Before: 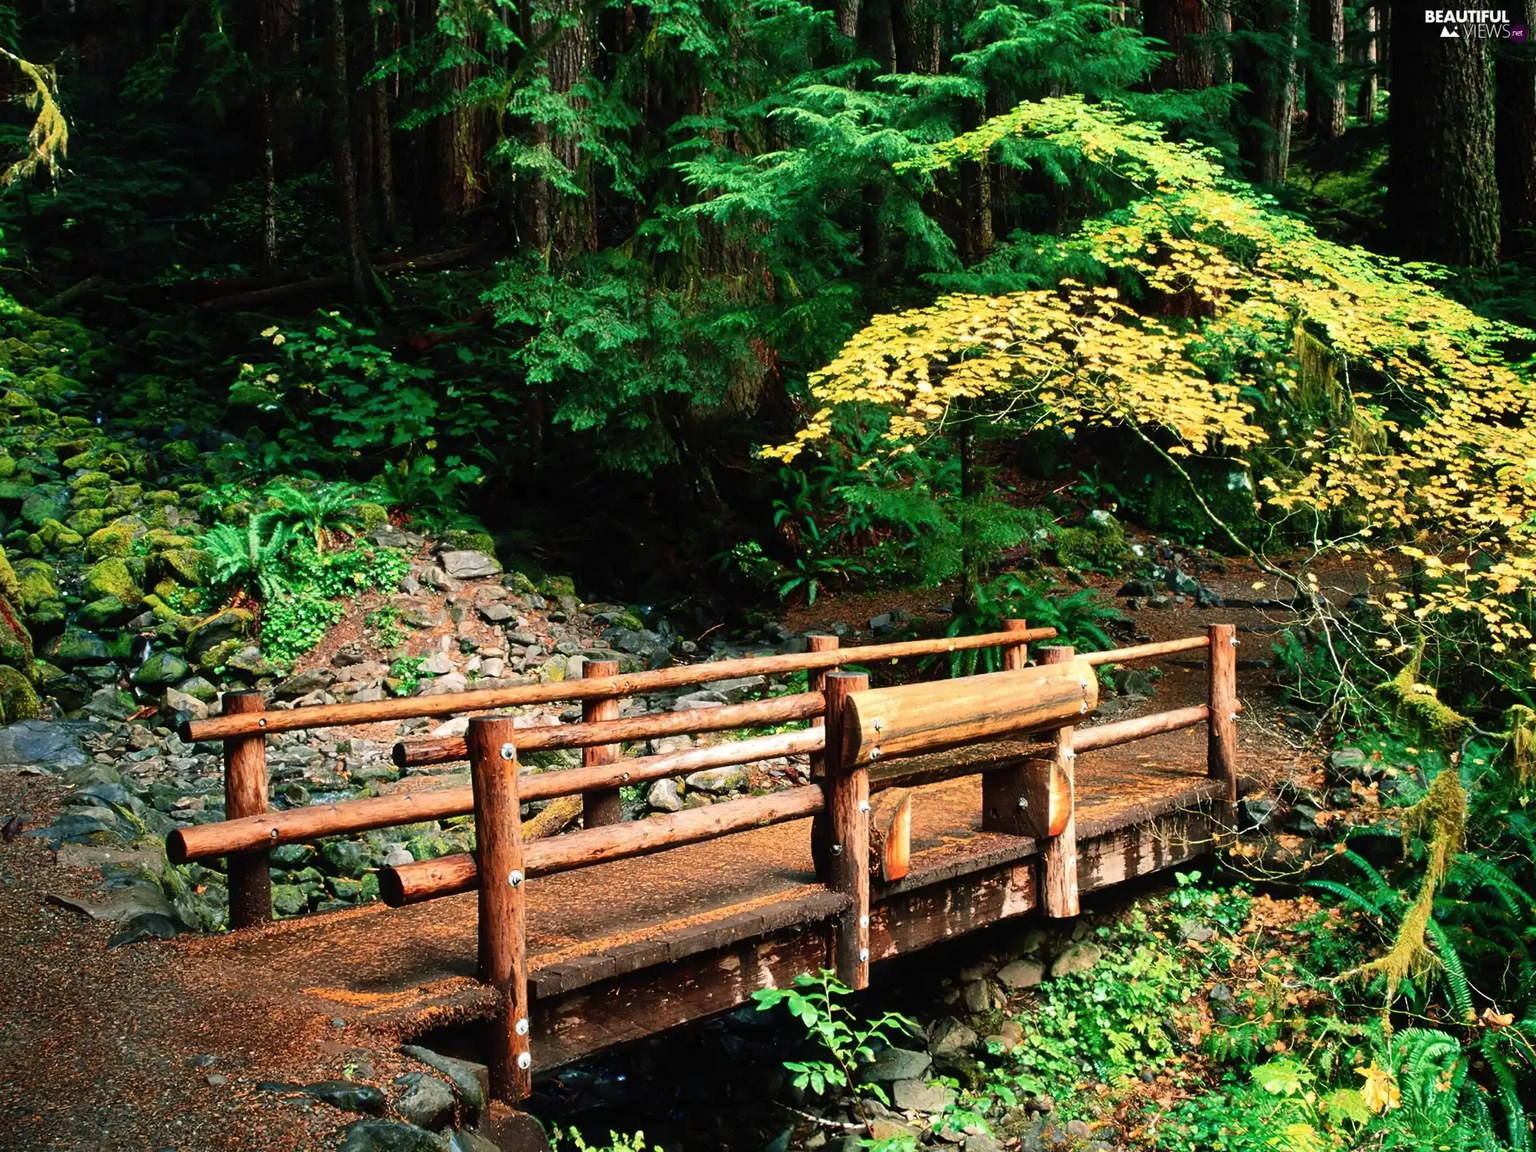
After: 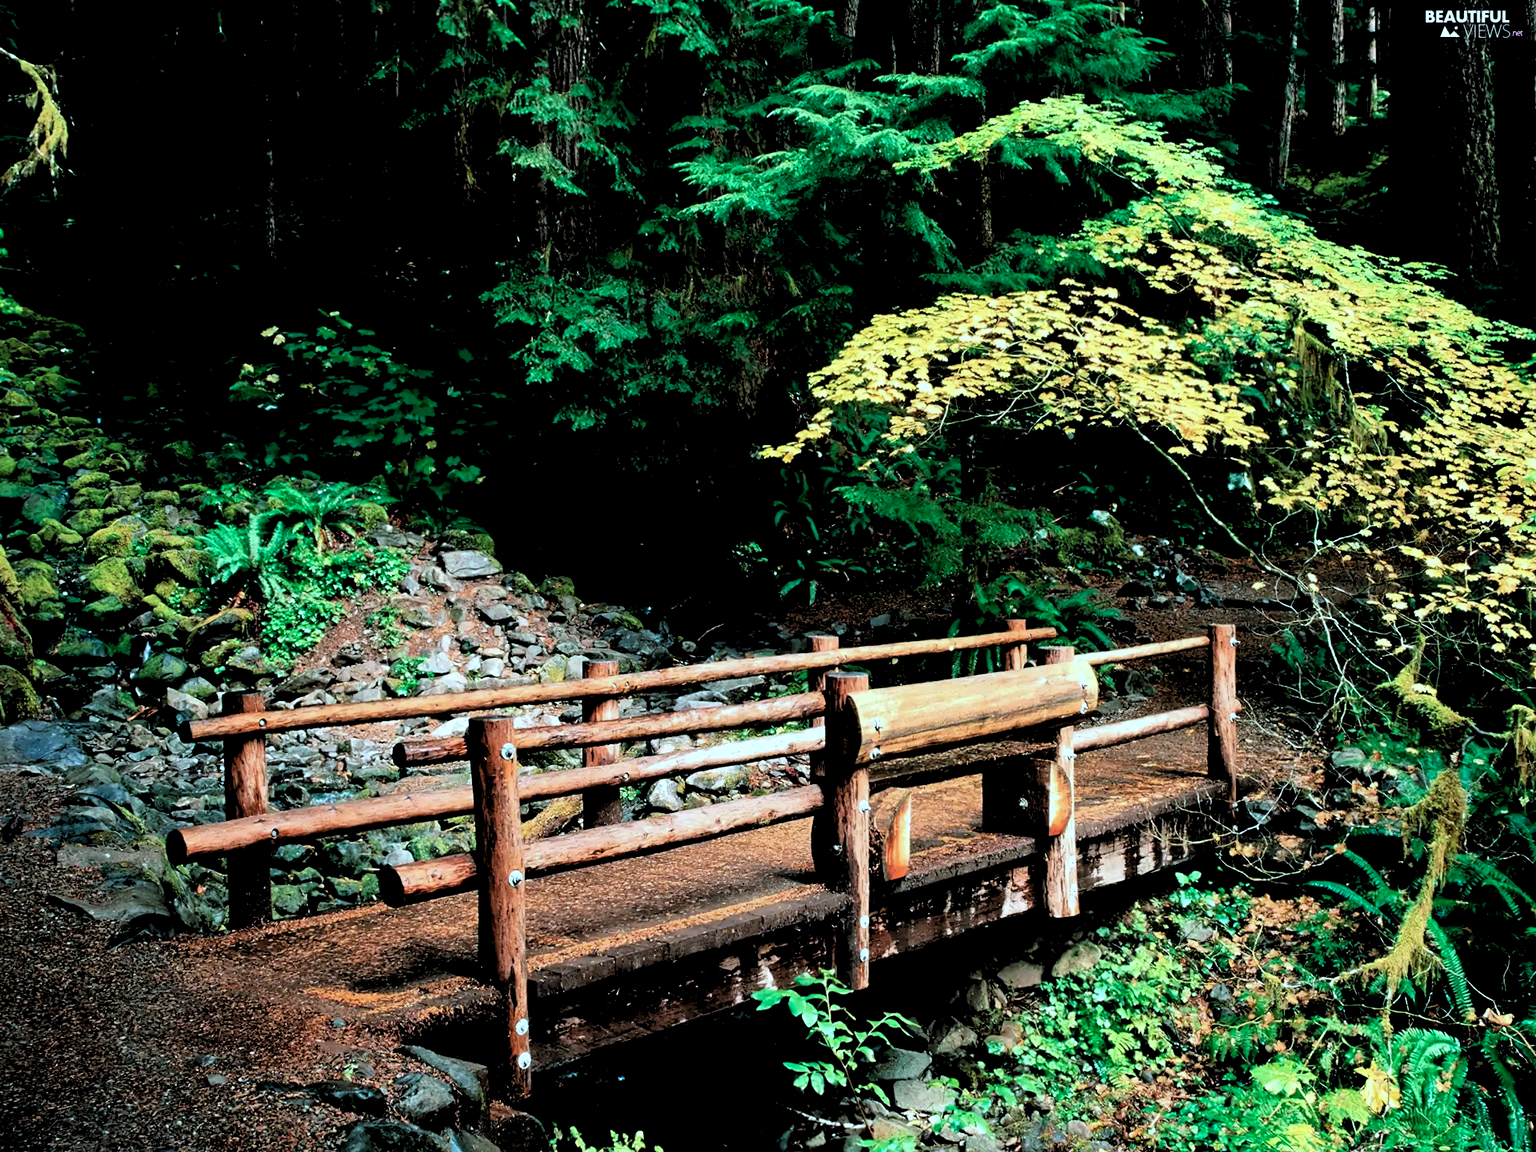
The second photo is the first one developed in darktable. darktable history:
color correction: highlights a* -10.69, highlights b* -19.19
rgb levels: levels [[0.034, 0.472, 0.904], [0, 0.5, 1], [0, 0.5, 1]]
